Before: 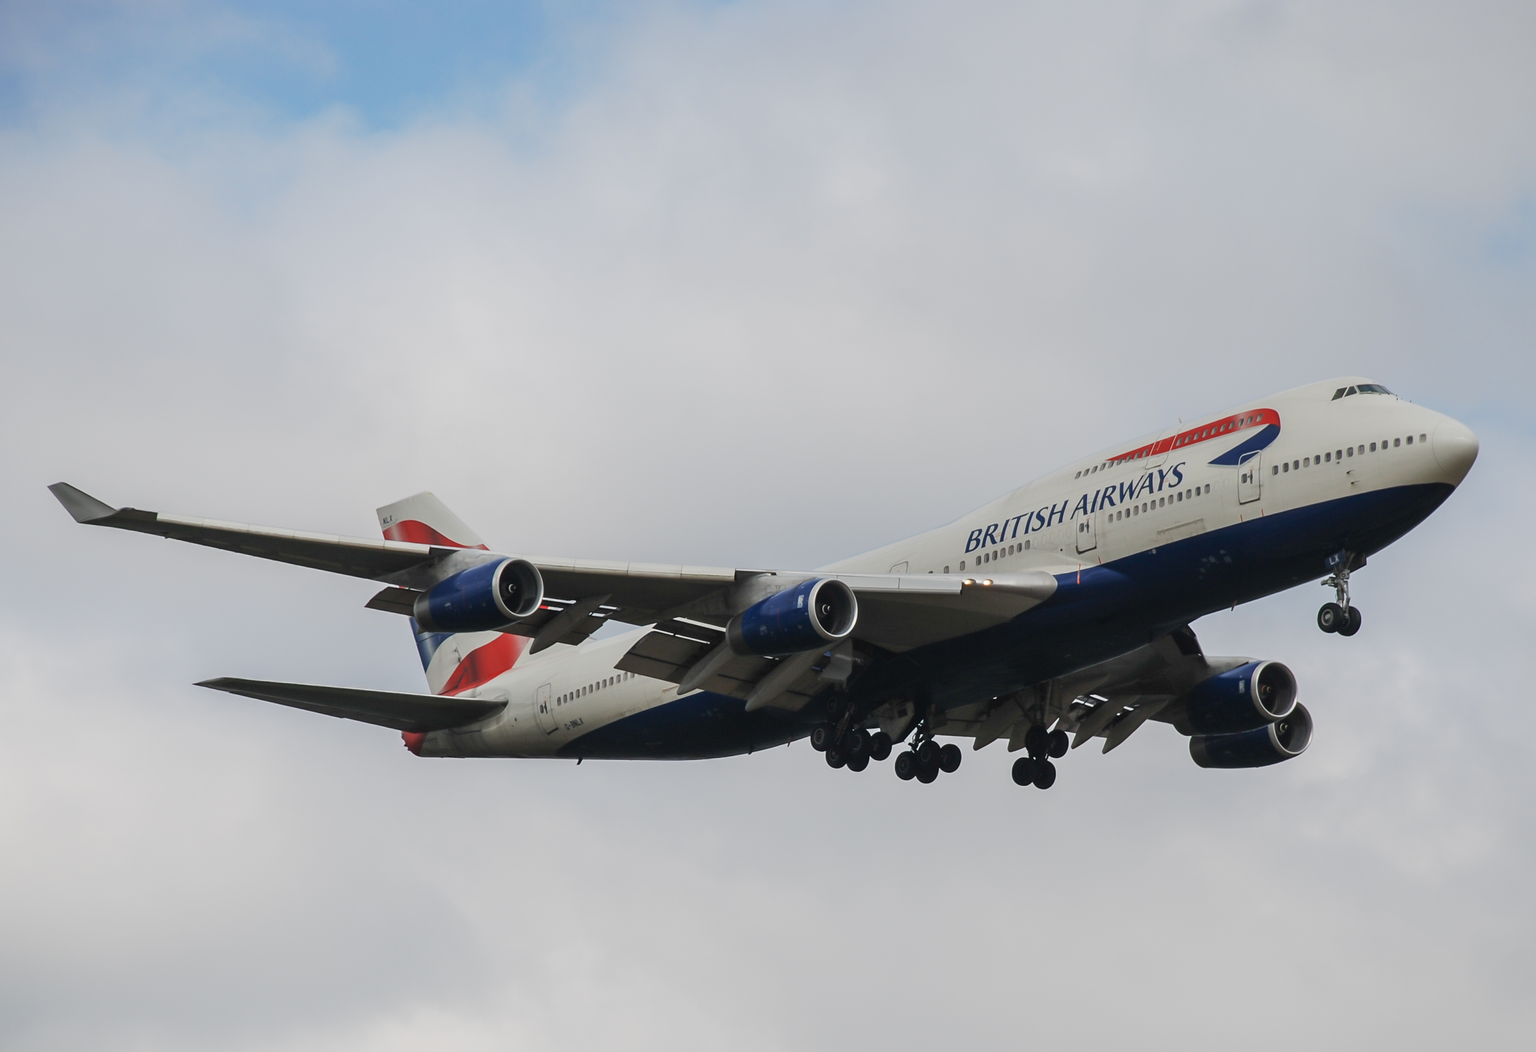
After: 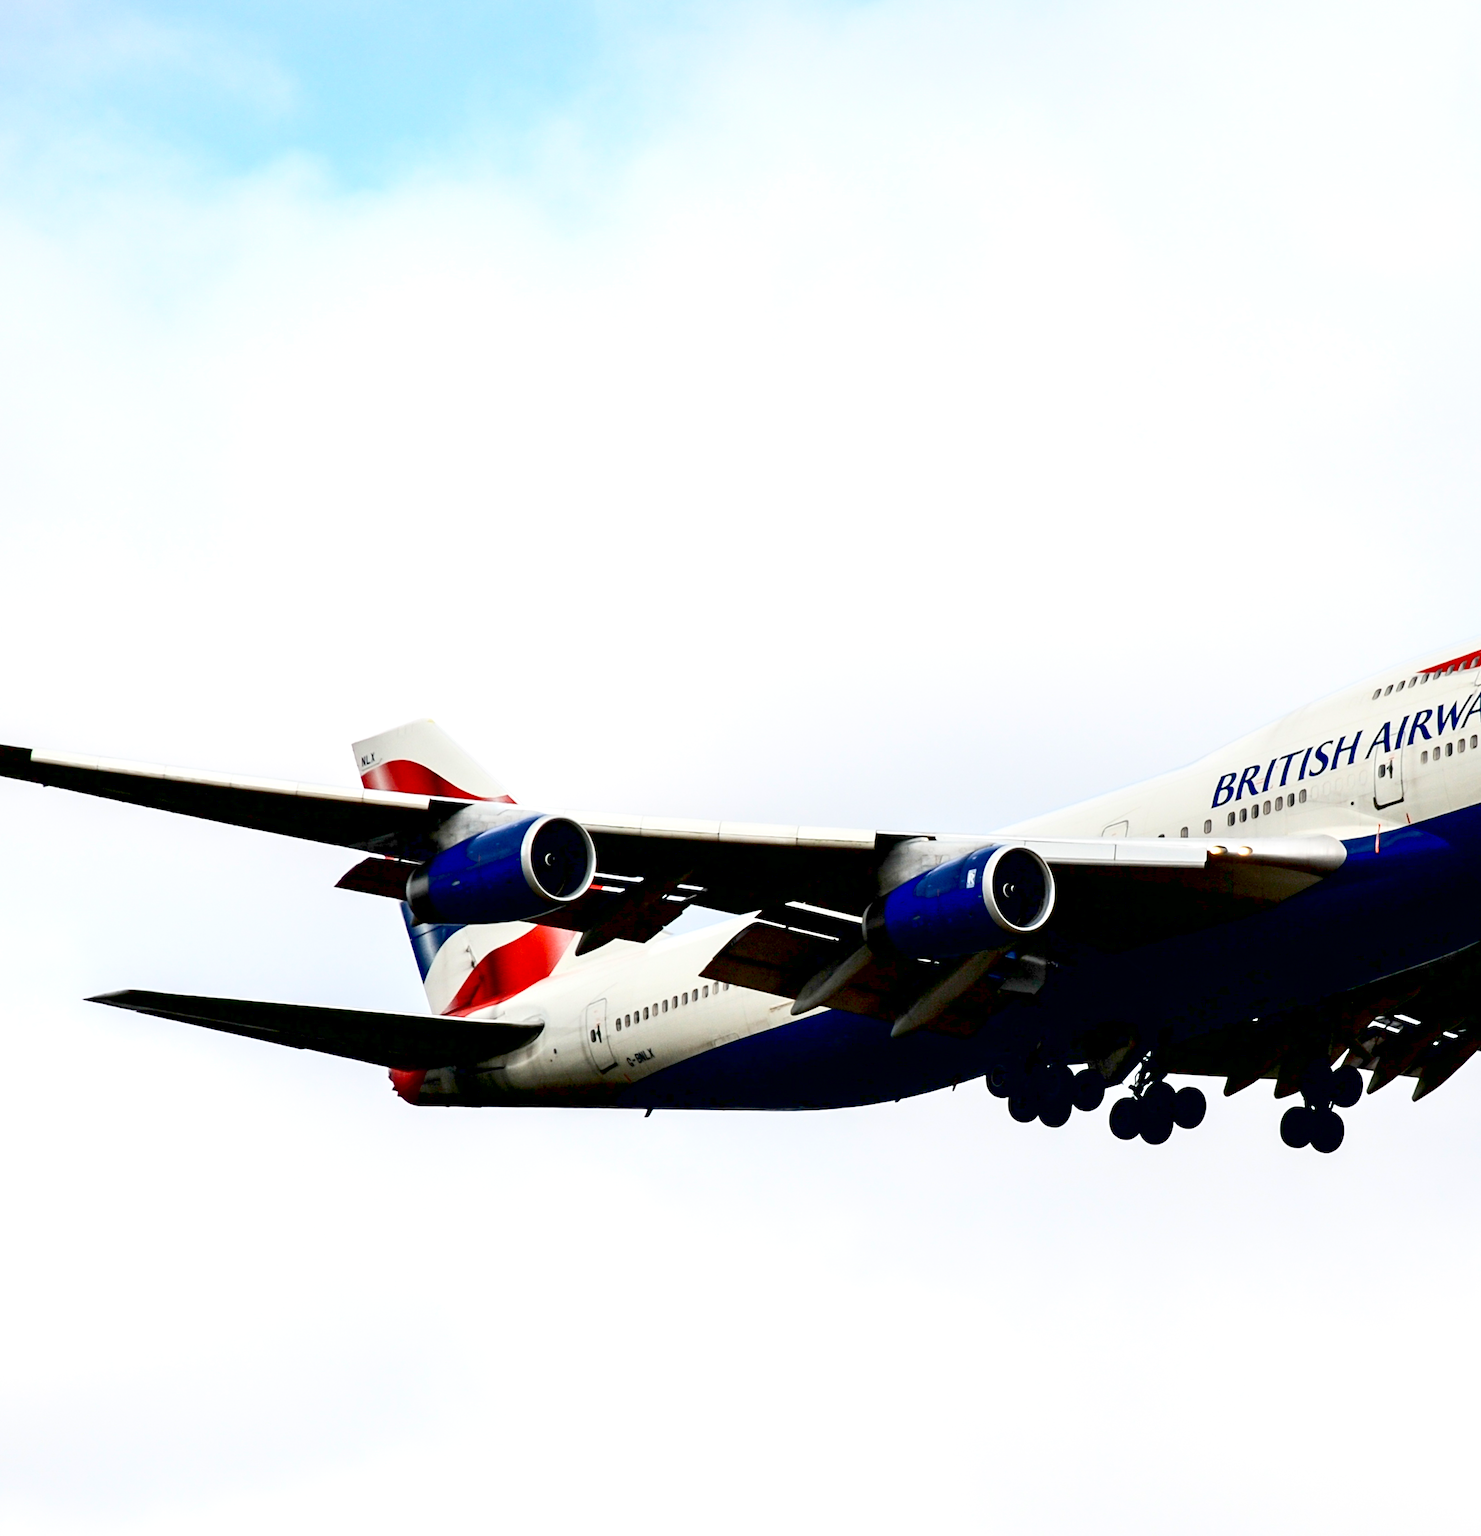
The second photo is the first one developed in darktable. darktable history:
contrast brightness saturation: contrast 0.222
crop and rotate: left 8.884%, right 25.058%
exposure: black level correction 0.036, exposure 0.909 EV, compensate highlight preservation false
